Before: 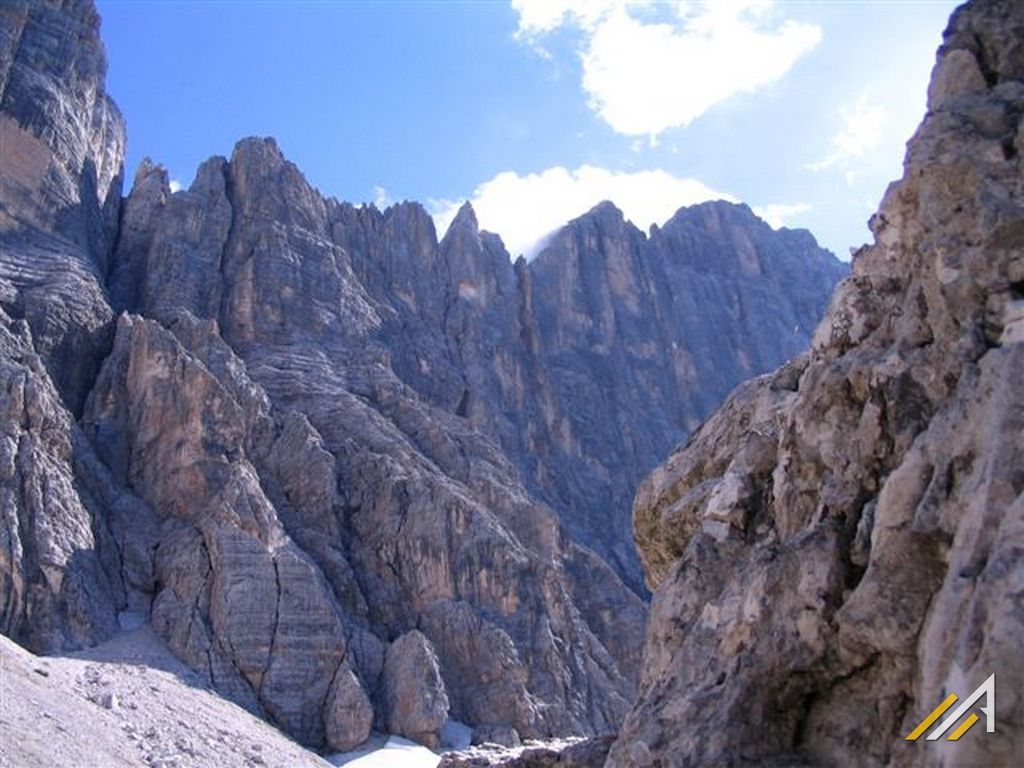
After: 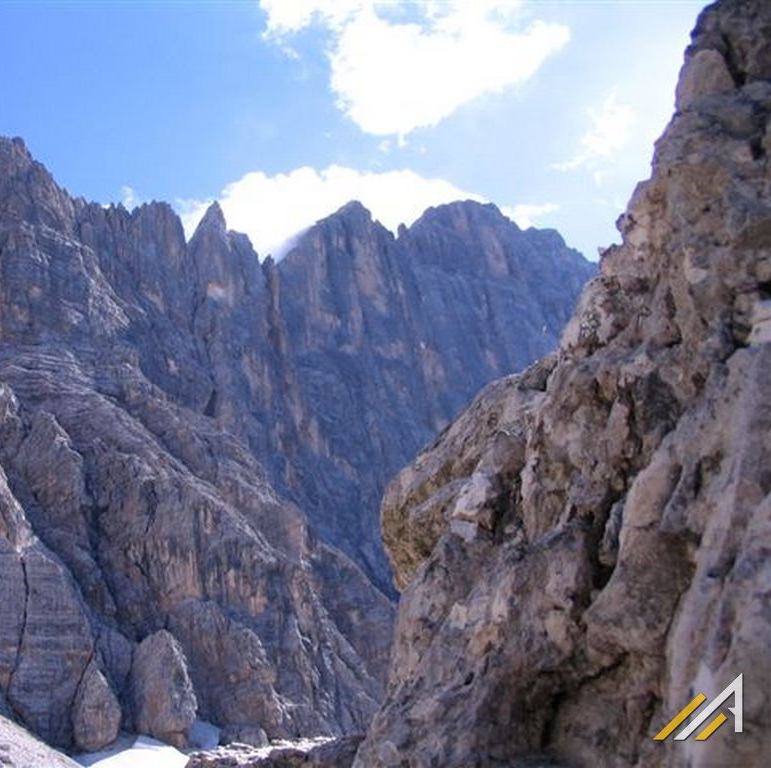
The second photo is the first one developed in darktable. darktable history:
crop and rotate: left 24.703%
